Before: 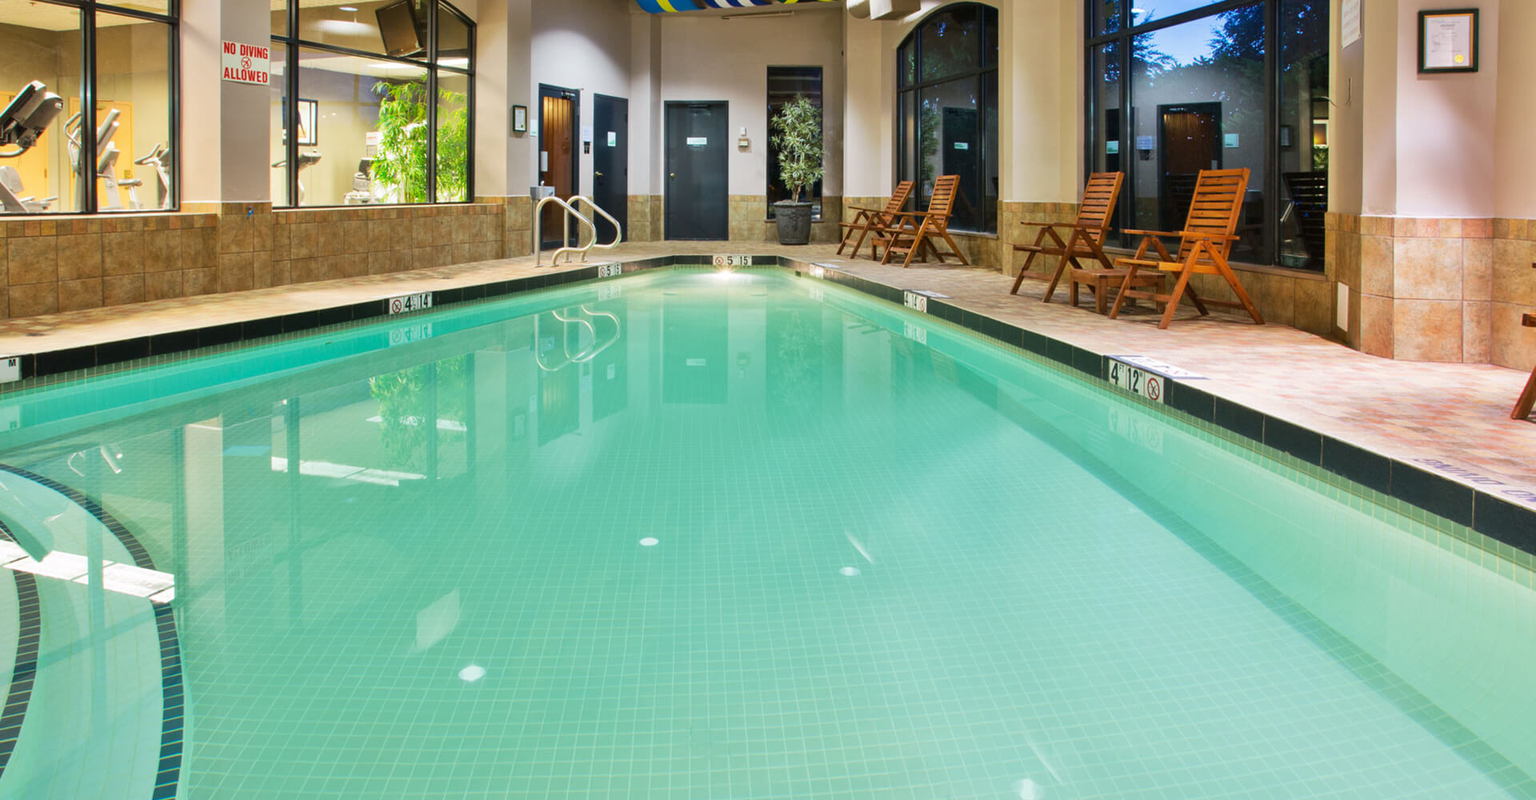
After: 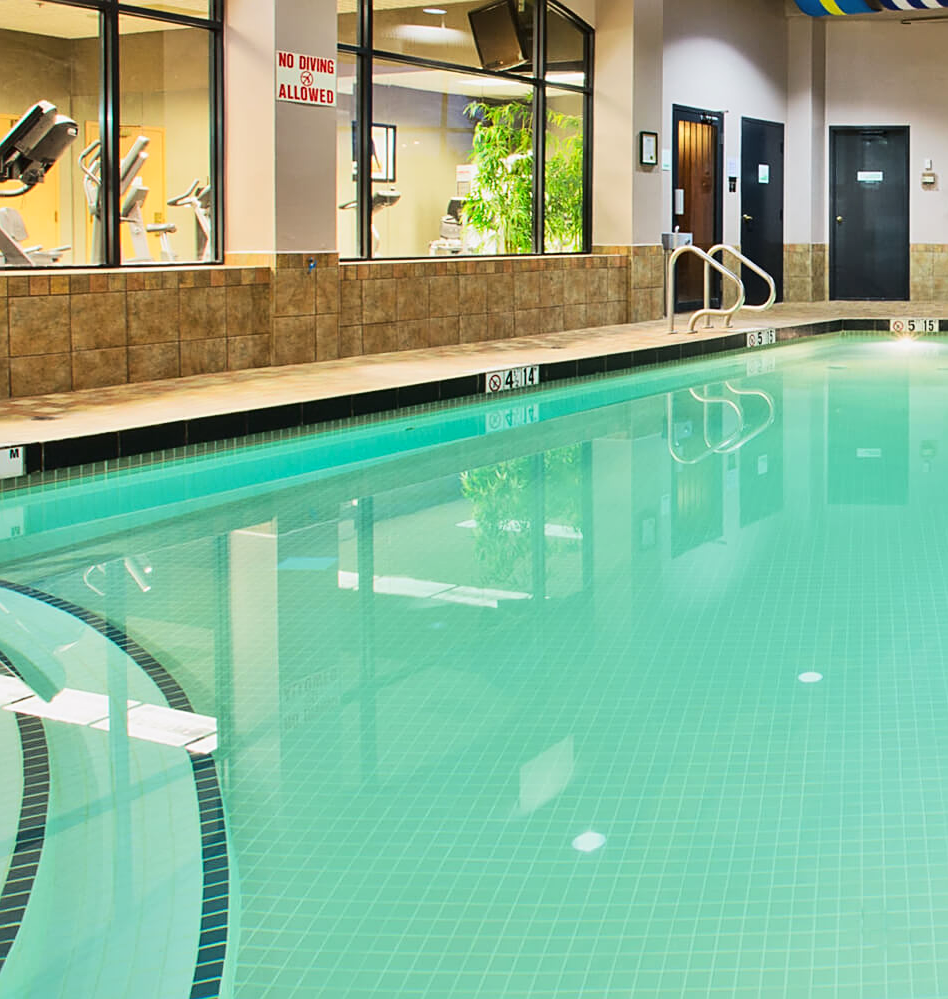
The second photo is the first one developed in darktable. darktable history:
crop and rotate: left 0.063%, top 0%, right 50.549%
sharpen: on, module defaults
tone curve: curves: ch0 [(0, 0.011) (0.139, 0.106) (0.295, 0.271) (0.499, 0.523) (0.739, 0.782) (0.857, 0.879) (1, 0.967)]; ch1 [(0, 0) (0.291, 0.229) (0.394, 0.365) (0.469, 0.456) (0.507, 0.504) (0.527, 0.546) (0.571, 0.614) (0.725, 0.779) (1, 1)]; ch2 [(0, 0) (0.125, 0.089) (0.35, 0.317) (0.437, 0.42) (0.502, 0.499) (0.537, 0.551) (0.613, 0.636) (1, 1)], color space Lab, linked channels, preserve colors none
